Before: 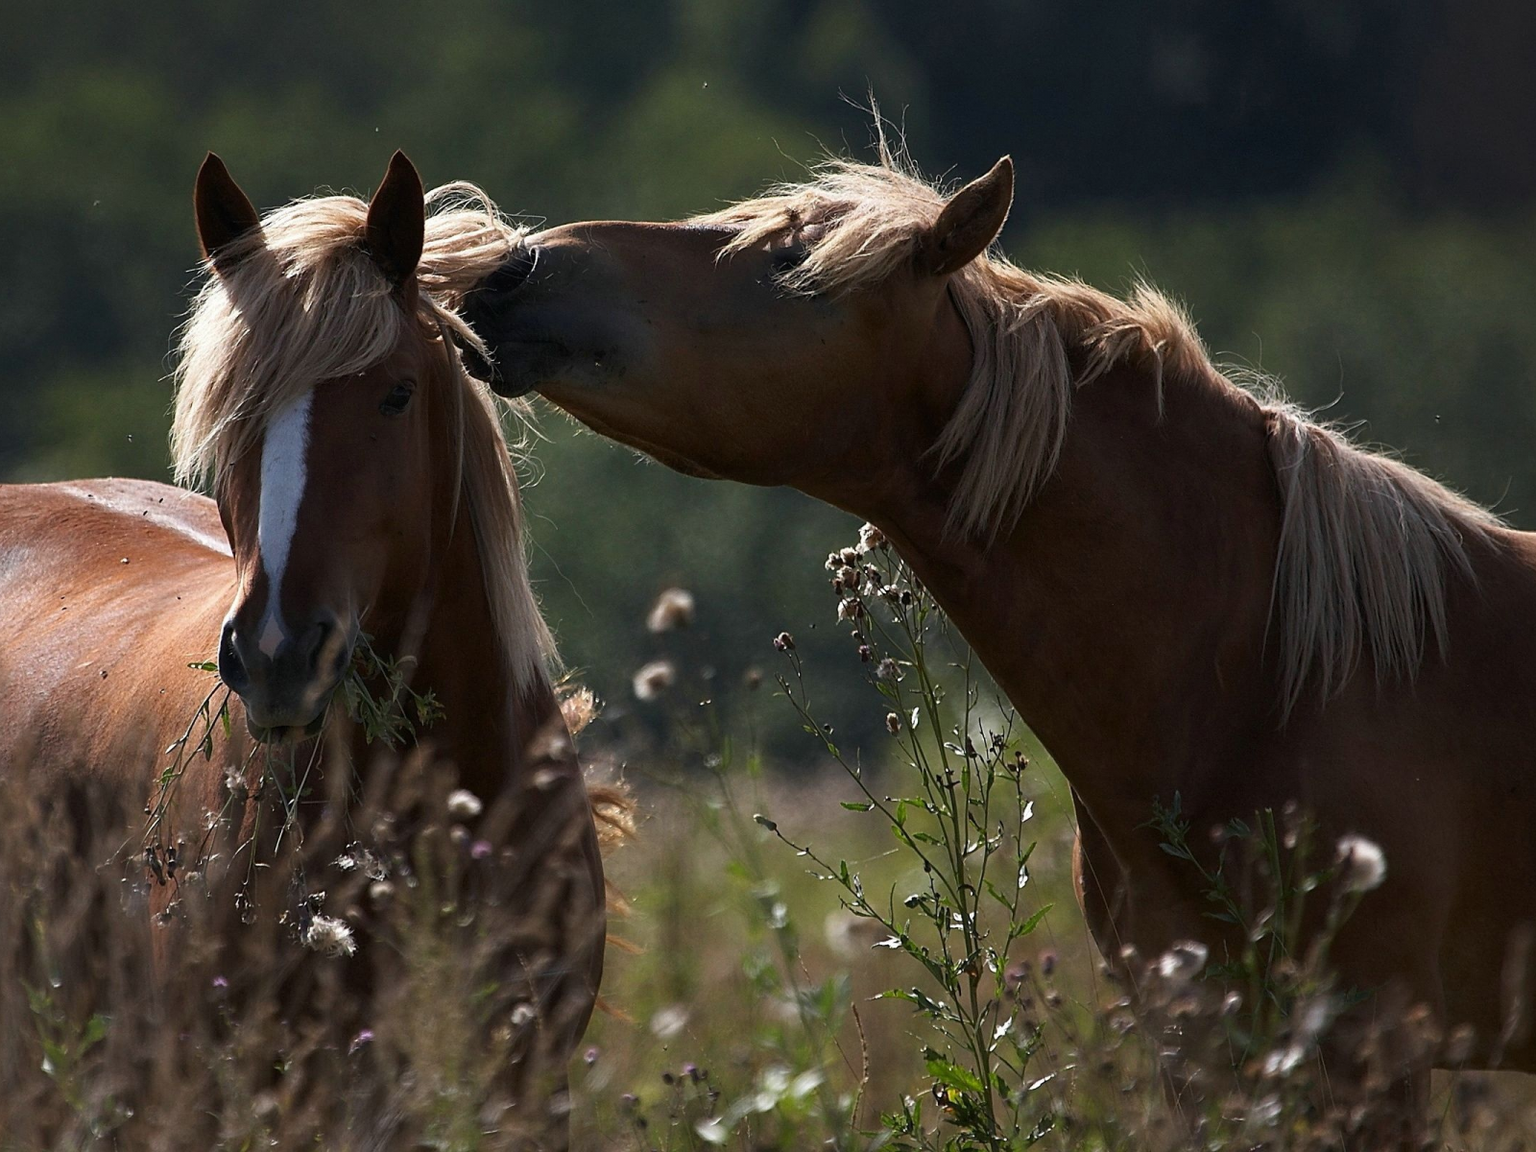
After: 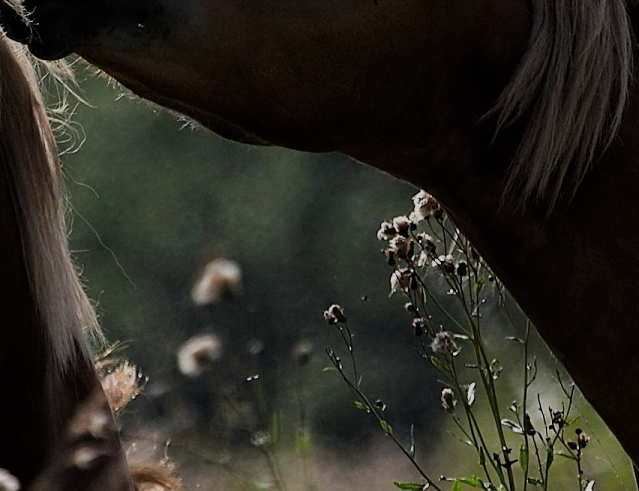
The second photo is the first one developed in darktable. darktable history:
filmic rgb: black relative exposure -7.12 EV, white relative exposure 5.34 EV, hardness 3.02
crop: left 30.168%, top 29.547%, right 29.867%, bottom 29.516%
